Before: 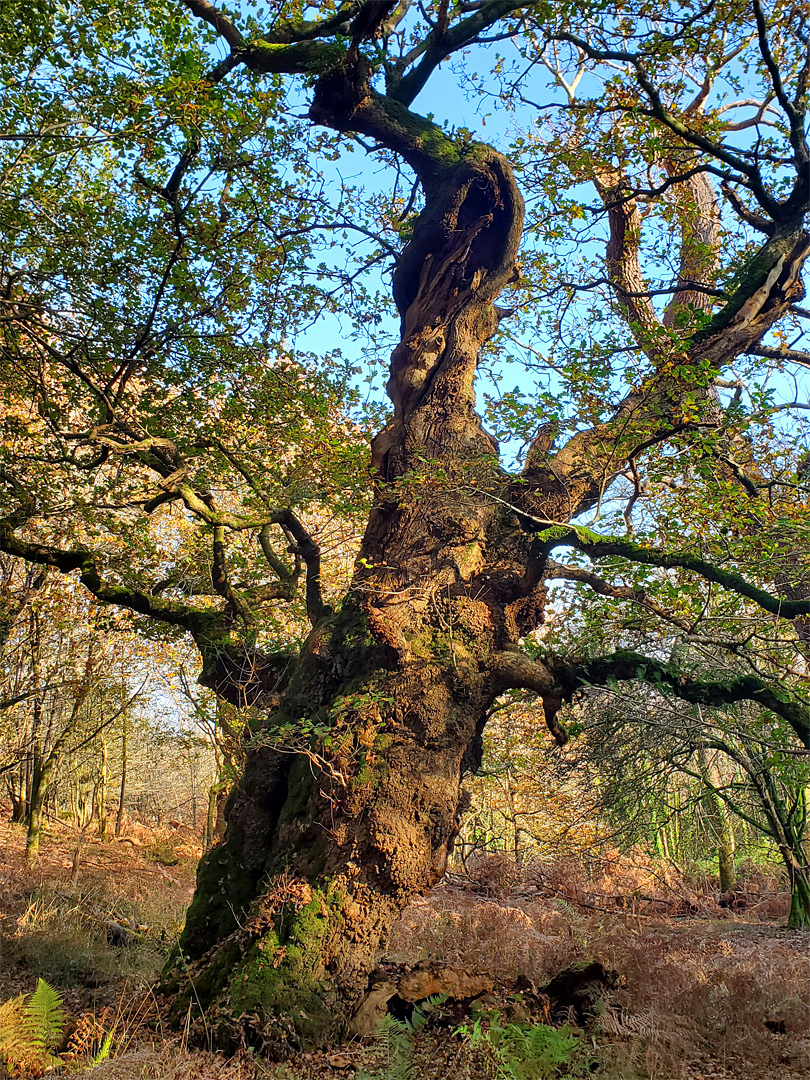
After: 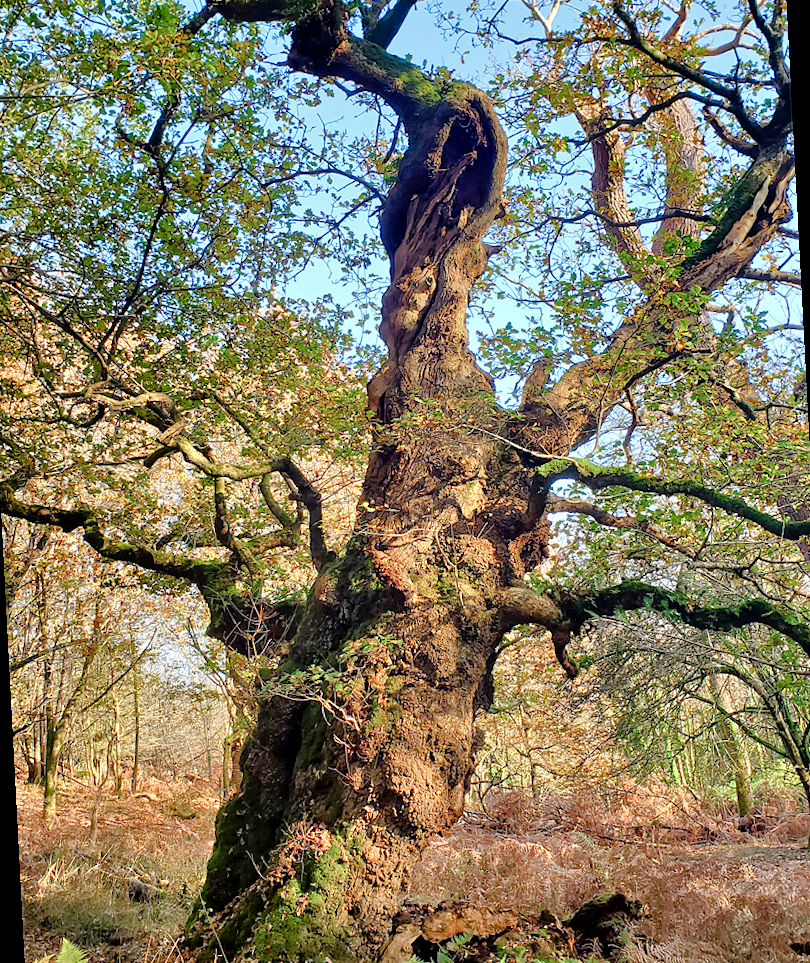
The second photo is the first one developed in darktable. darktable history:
rotate and perspective: rotation -3°, crop left 0.031, crop right 0.968, crop top 0.07, crop bottom 0.93
color balance rgb: perceptual saturation grading › global saturation 20%, perceptual saturation grading › highlights -50%, perceptual saturation grading › shadows 30%
tone equalizer: -7 EV 0.15 EV, -6 EV 0.6 EV, -5 EV 1.15 EV, -4 EV 1.33 EV, -3 EV 1.15 EV, -2 EV 0.6 EV, -1 EV 0.15 EV, mask exposure compensation -0.5 EV
contrast brightness saturation: saturation -0.05
